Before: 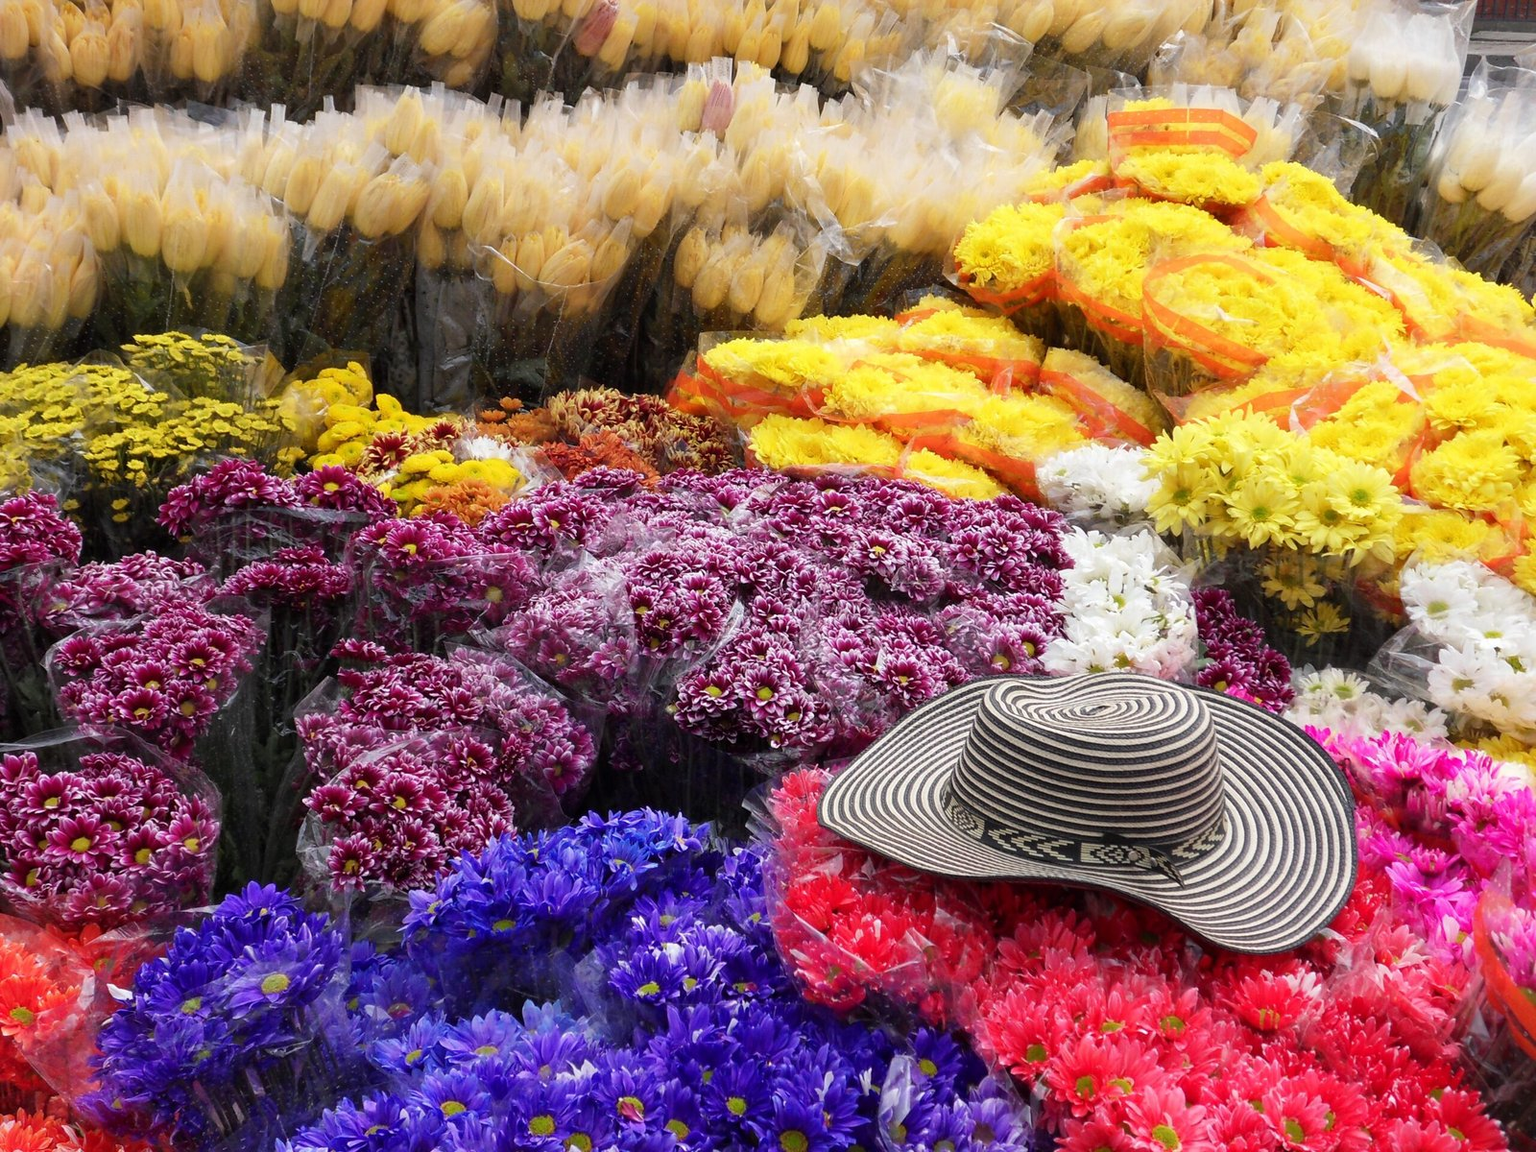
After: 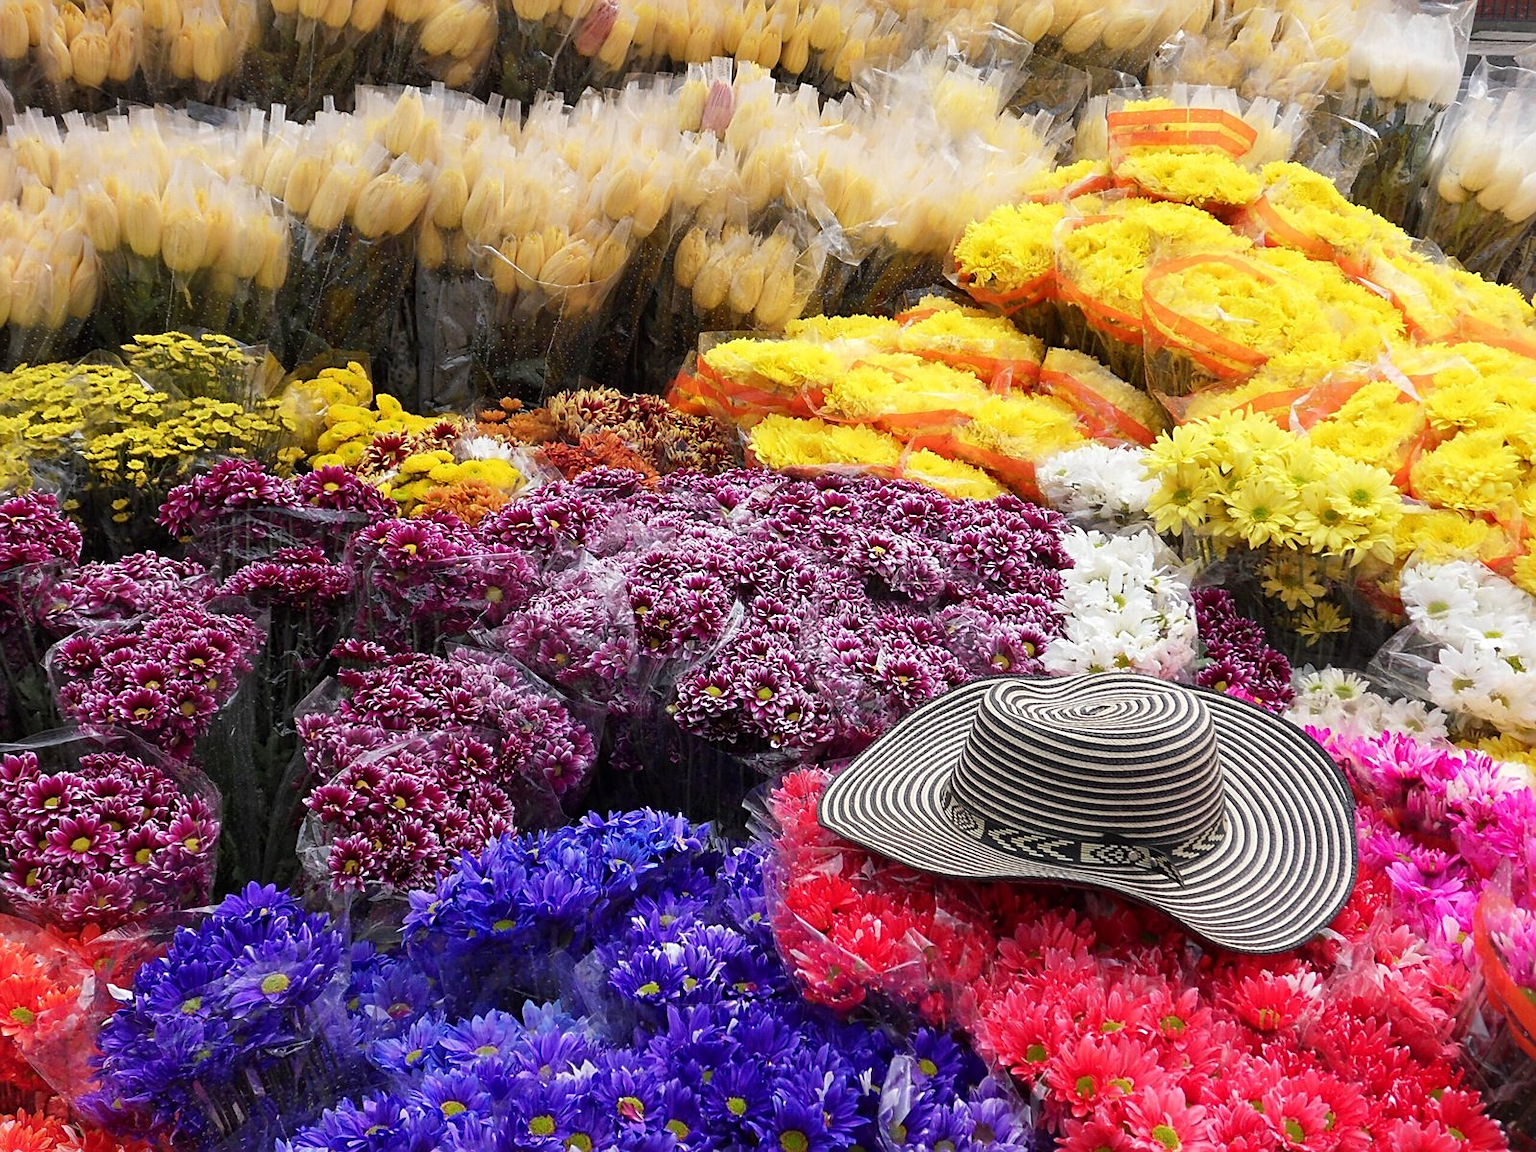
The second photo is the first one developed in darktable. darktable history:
local contrast: mode bilateral grid, contrast 14, coarseness 35, detail 104%, midtone range 0.2
sharpen: on, module defaults
